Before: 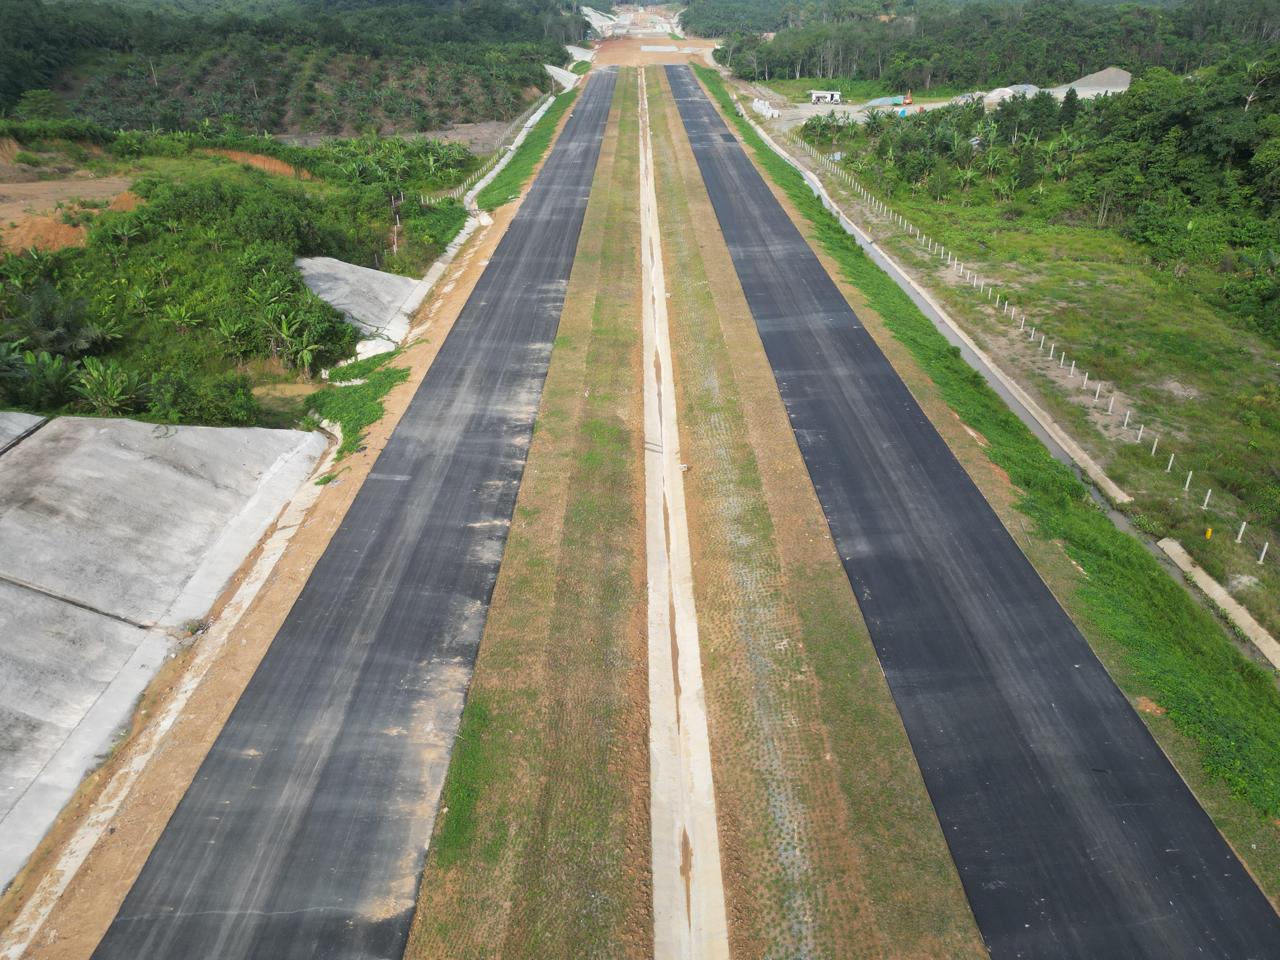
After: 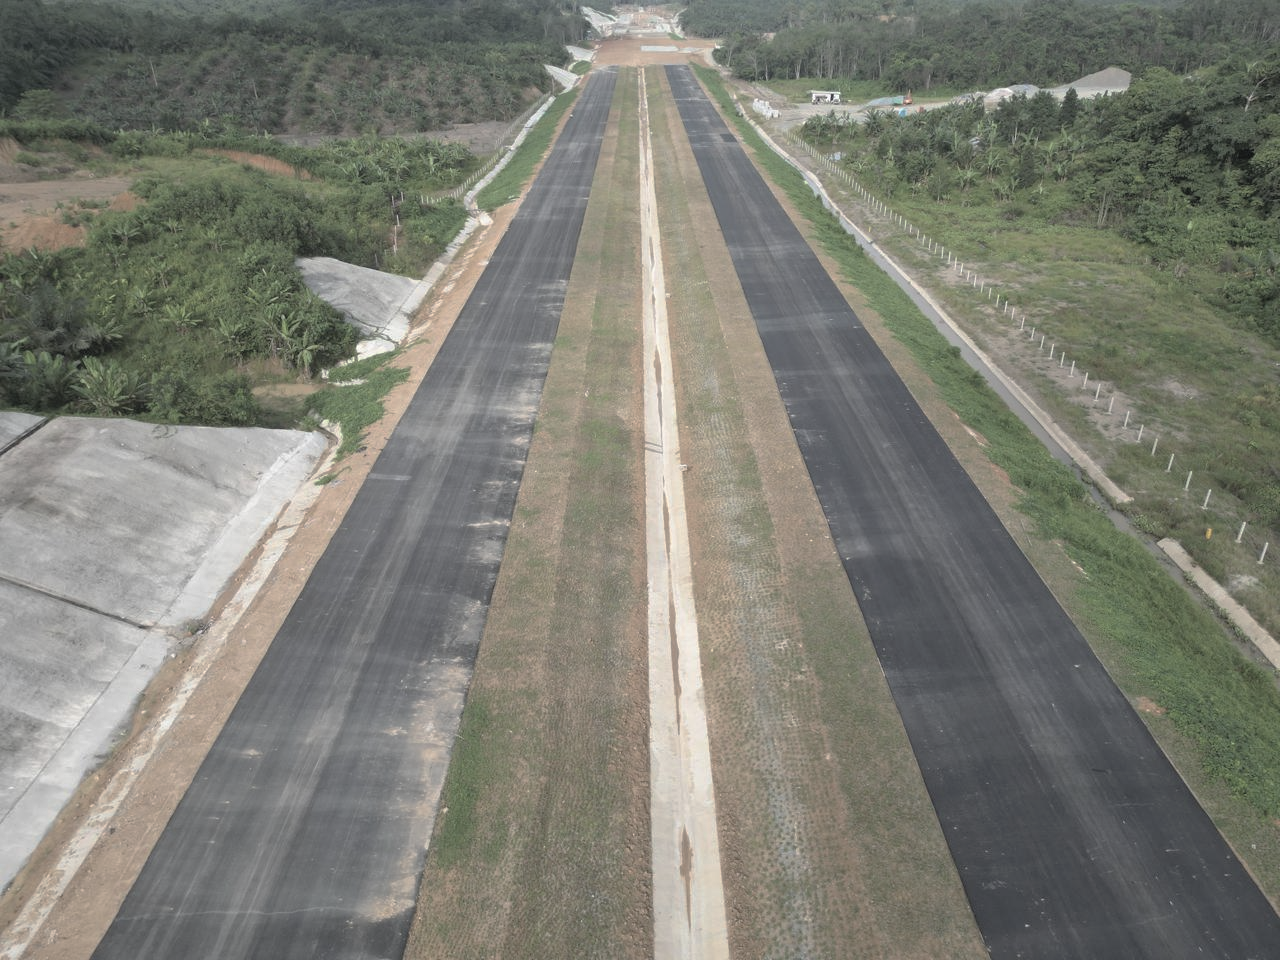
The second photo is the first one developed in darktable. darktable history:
rgb levels: preserve colors max RGB
contrast brightness saturation: brightness 0.18, saturation -0.5
base curve: curves: ch0 [(0, 0) (0.595, 0.418) (1, 1)], preserve colors none
